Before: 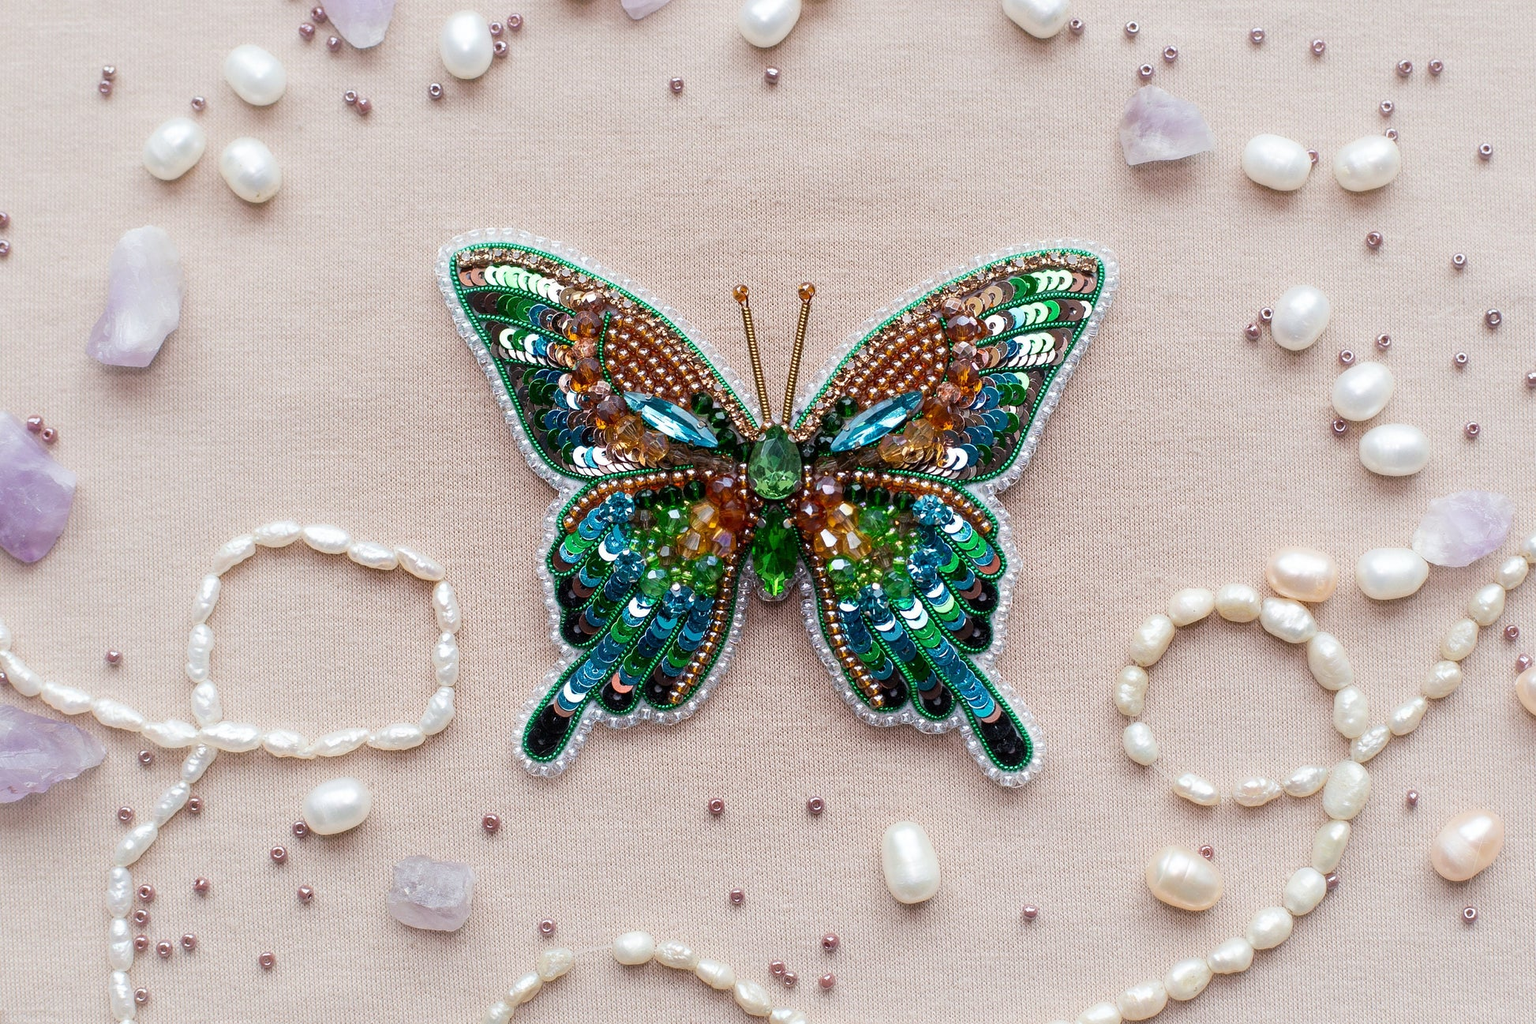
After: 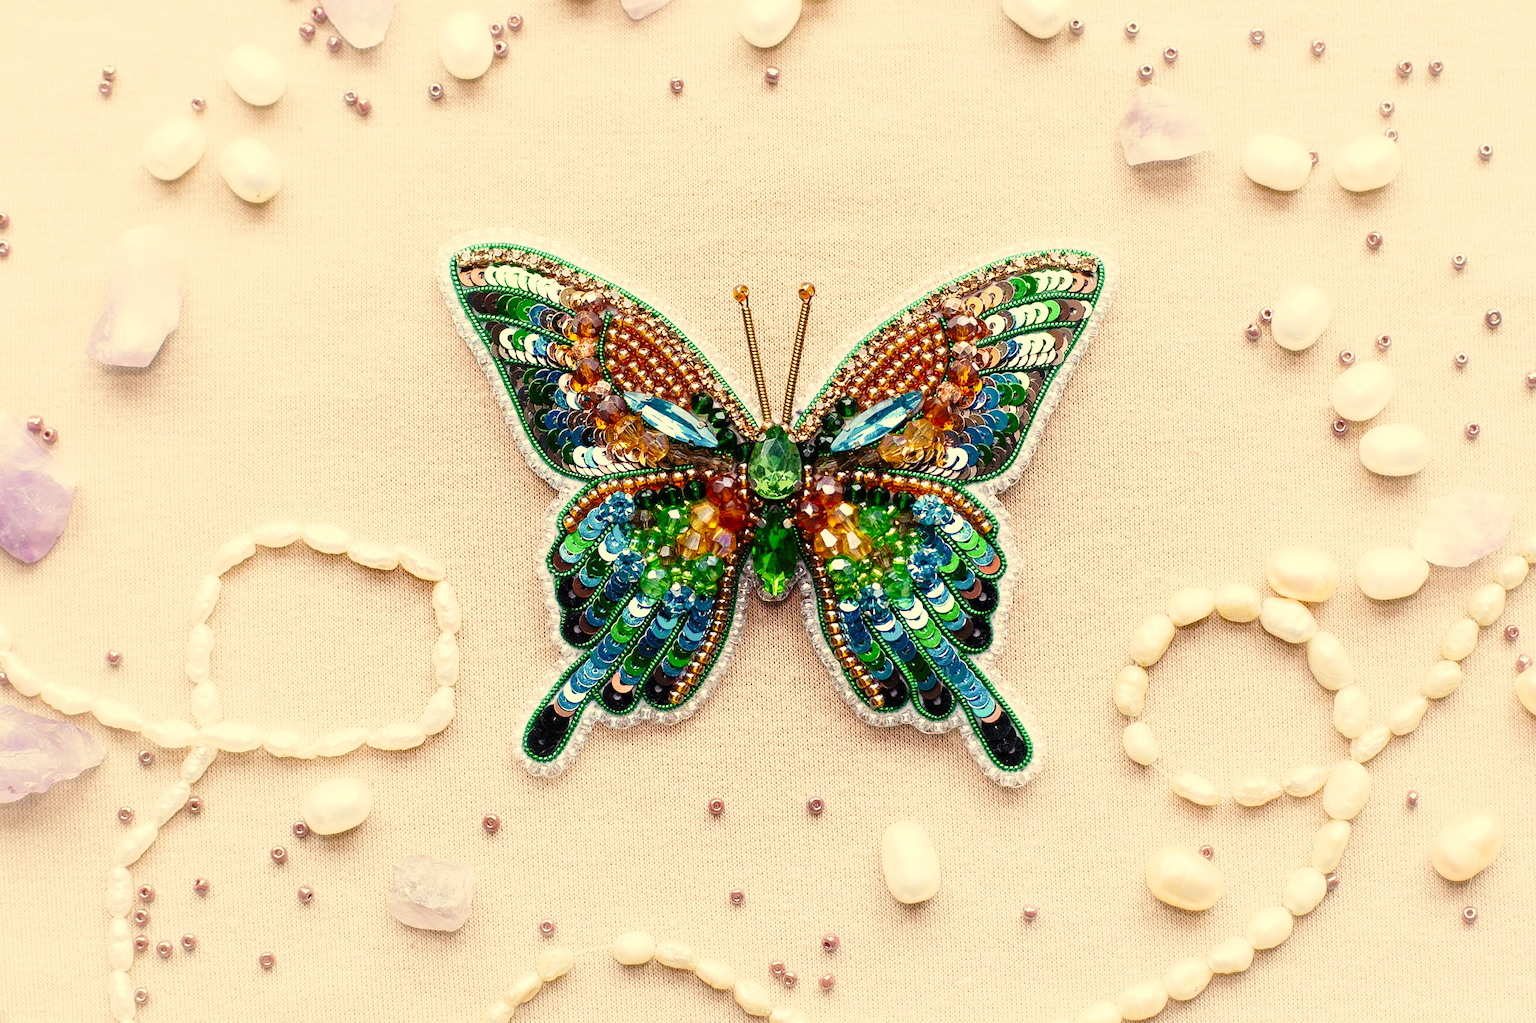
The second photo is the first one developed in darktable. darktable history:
color correction: highlights a* 2.41, highlights b* 22.75
base curve: curves: ch0 [(0, 0) (0.028, 0.03) (0.121, 0.232) (0.46, 0.748) (0.859, 0.968) (1, 1)], preserve colors none
